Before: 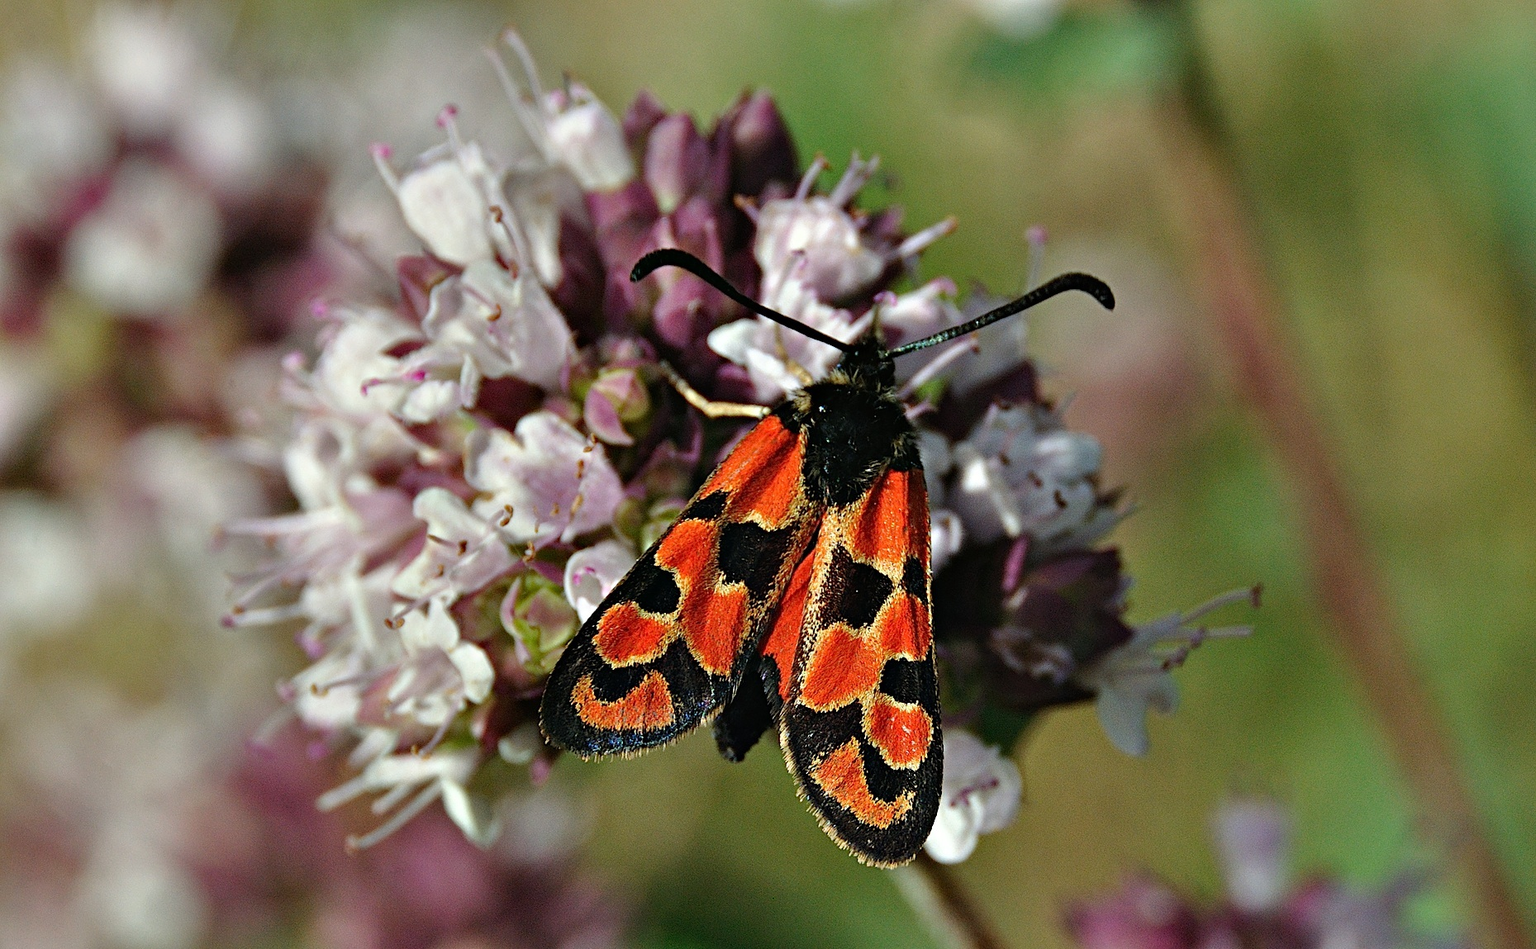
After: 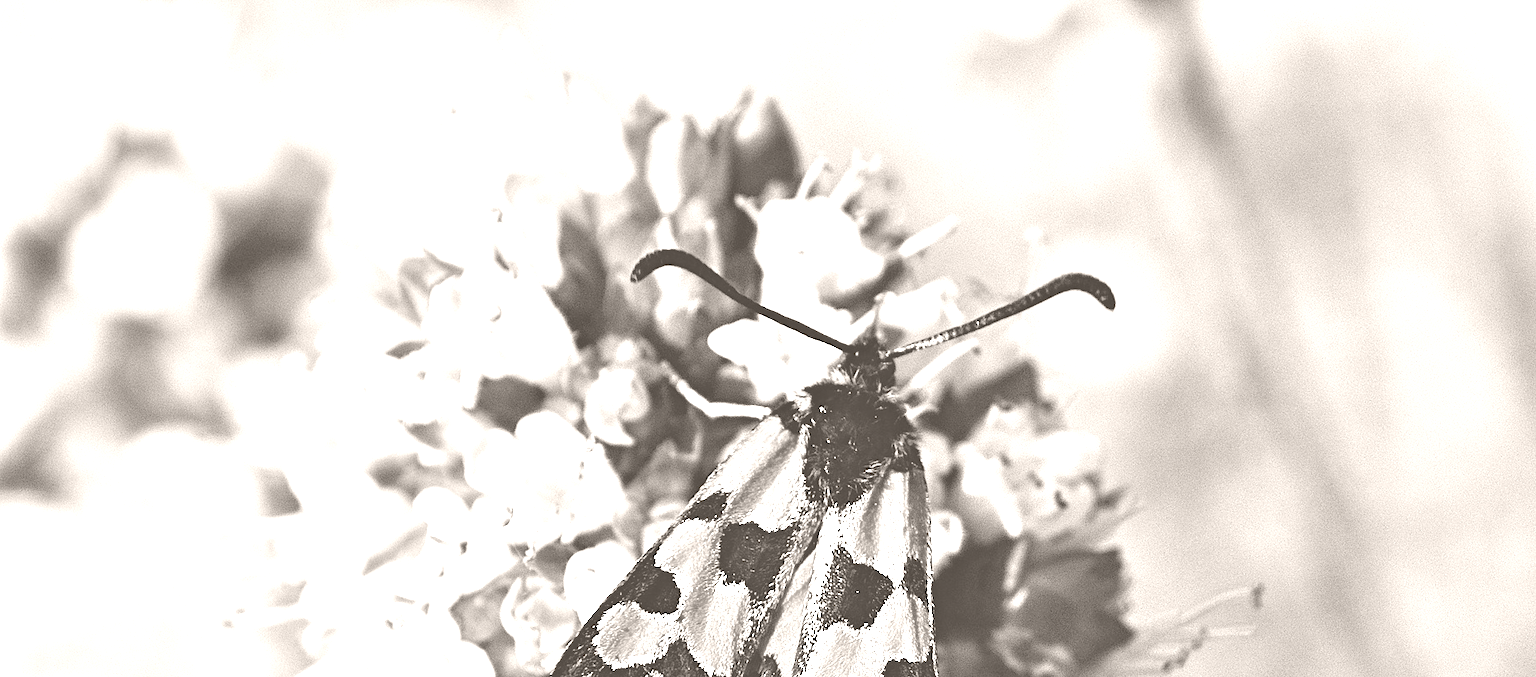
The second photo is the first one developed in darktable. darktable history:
crop: bottom 28.576%
colorize: hue 34.49°, saturation 35.33%, source mix 100%, lightness 55%, version 1
white balance: red 0.967, blue 1.049
exposure: black level correction 0, exposure 1.1 EV, compensate exposure bias true, compensate highlight preservation false
